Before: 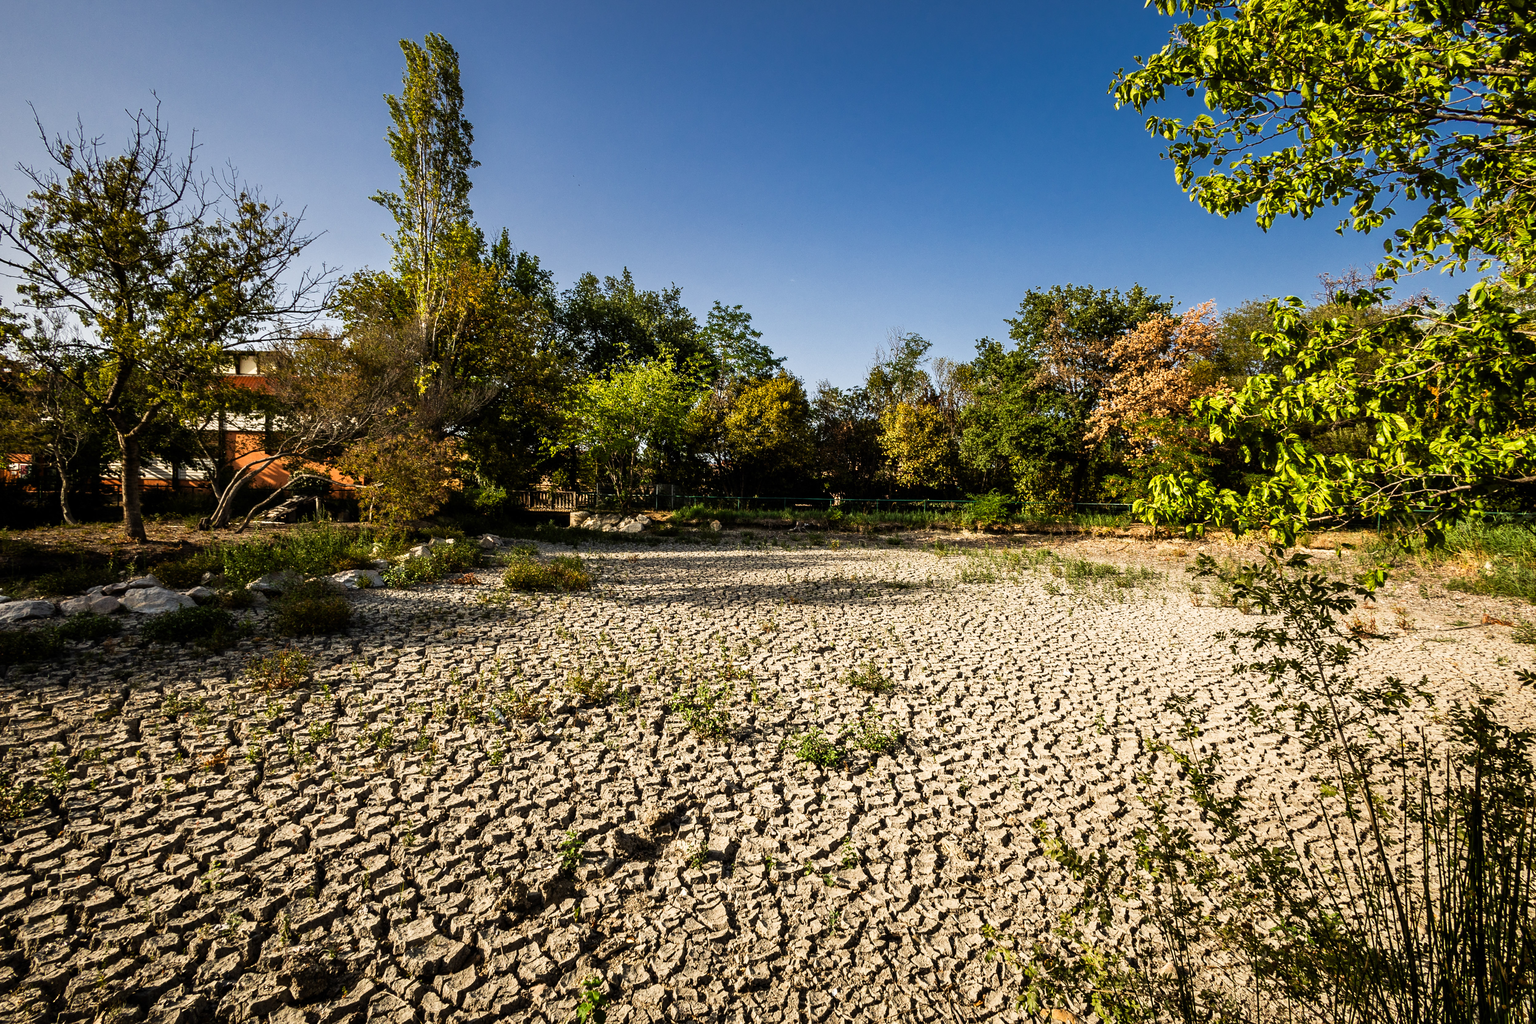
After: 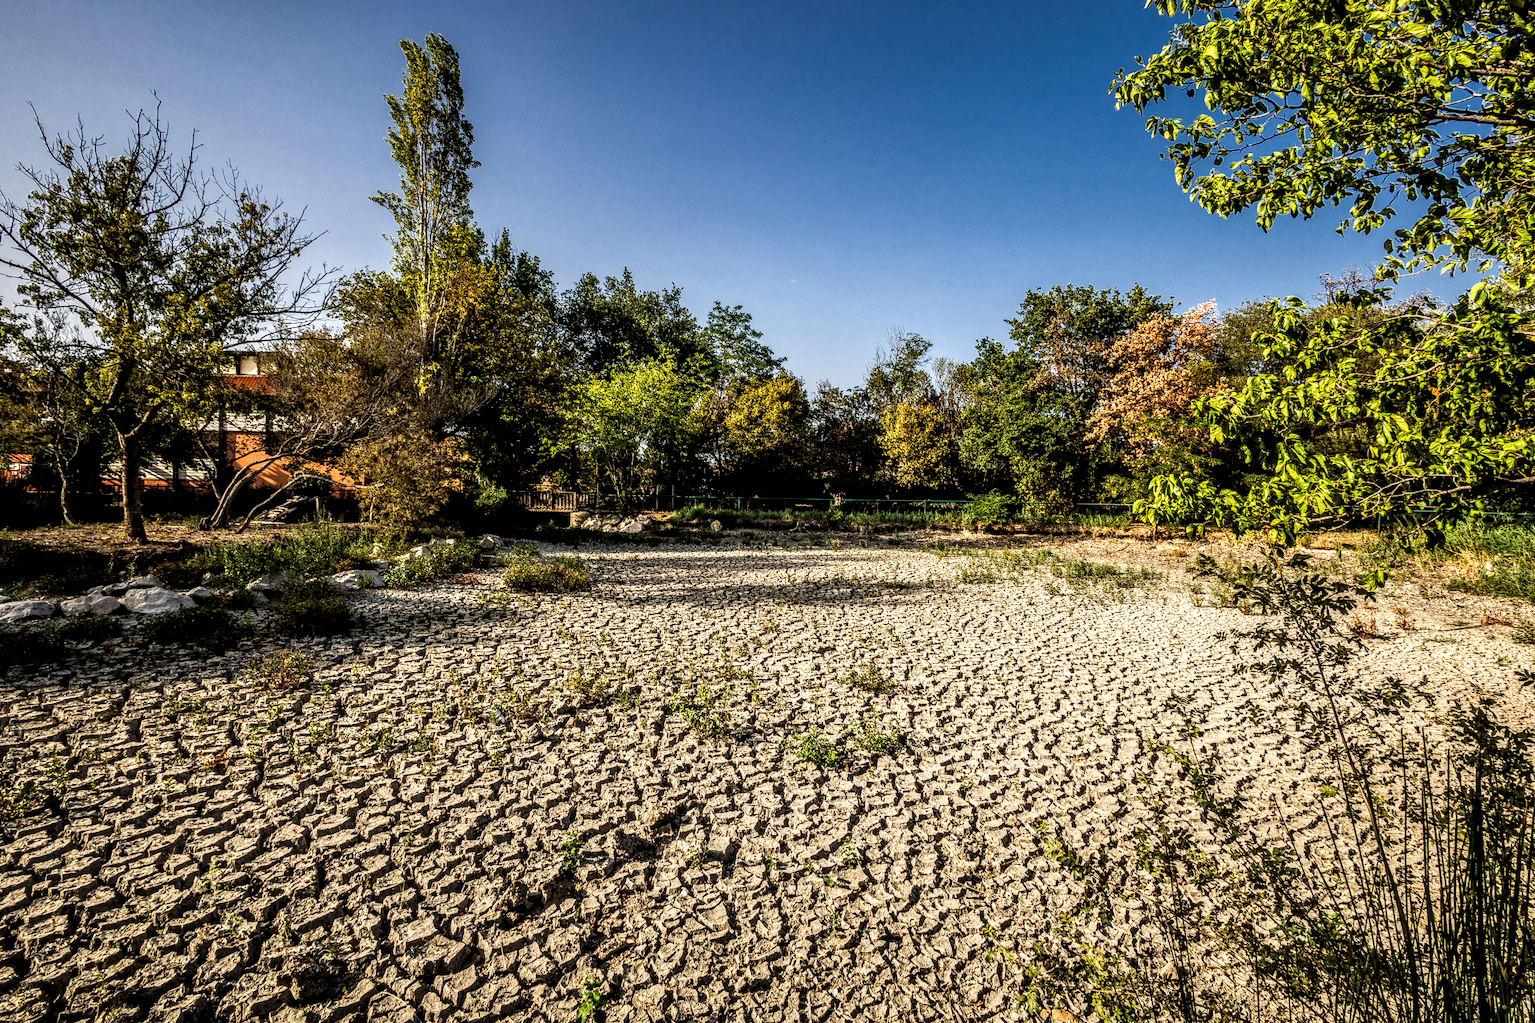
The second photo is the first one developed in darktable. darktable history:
local contrast: highlights 4%, shadows 3%, detail 182%
